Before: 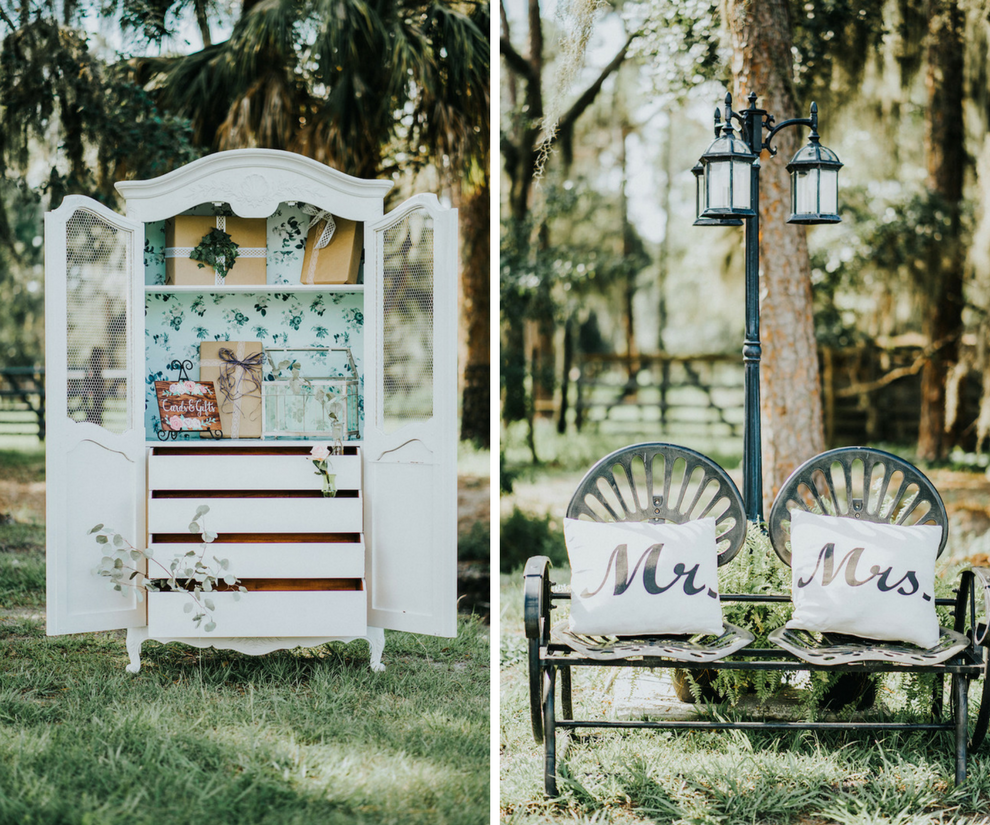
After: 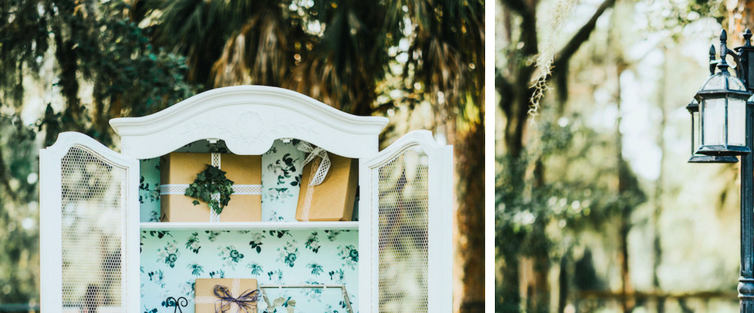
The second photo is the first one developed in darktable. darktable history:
contrast brightness saturation: contrast 0.2, brightness 0.165, saturation 0.225
crop: left 0.549%, top 7.643%, right 23.231%, bottom 54.39%
